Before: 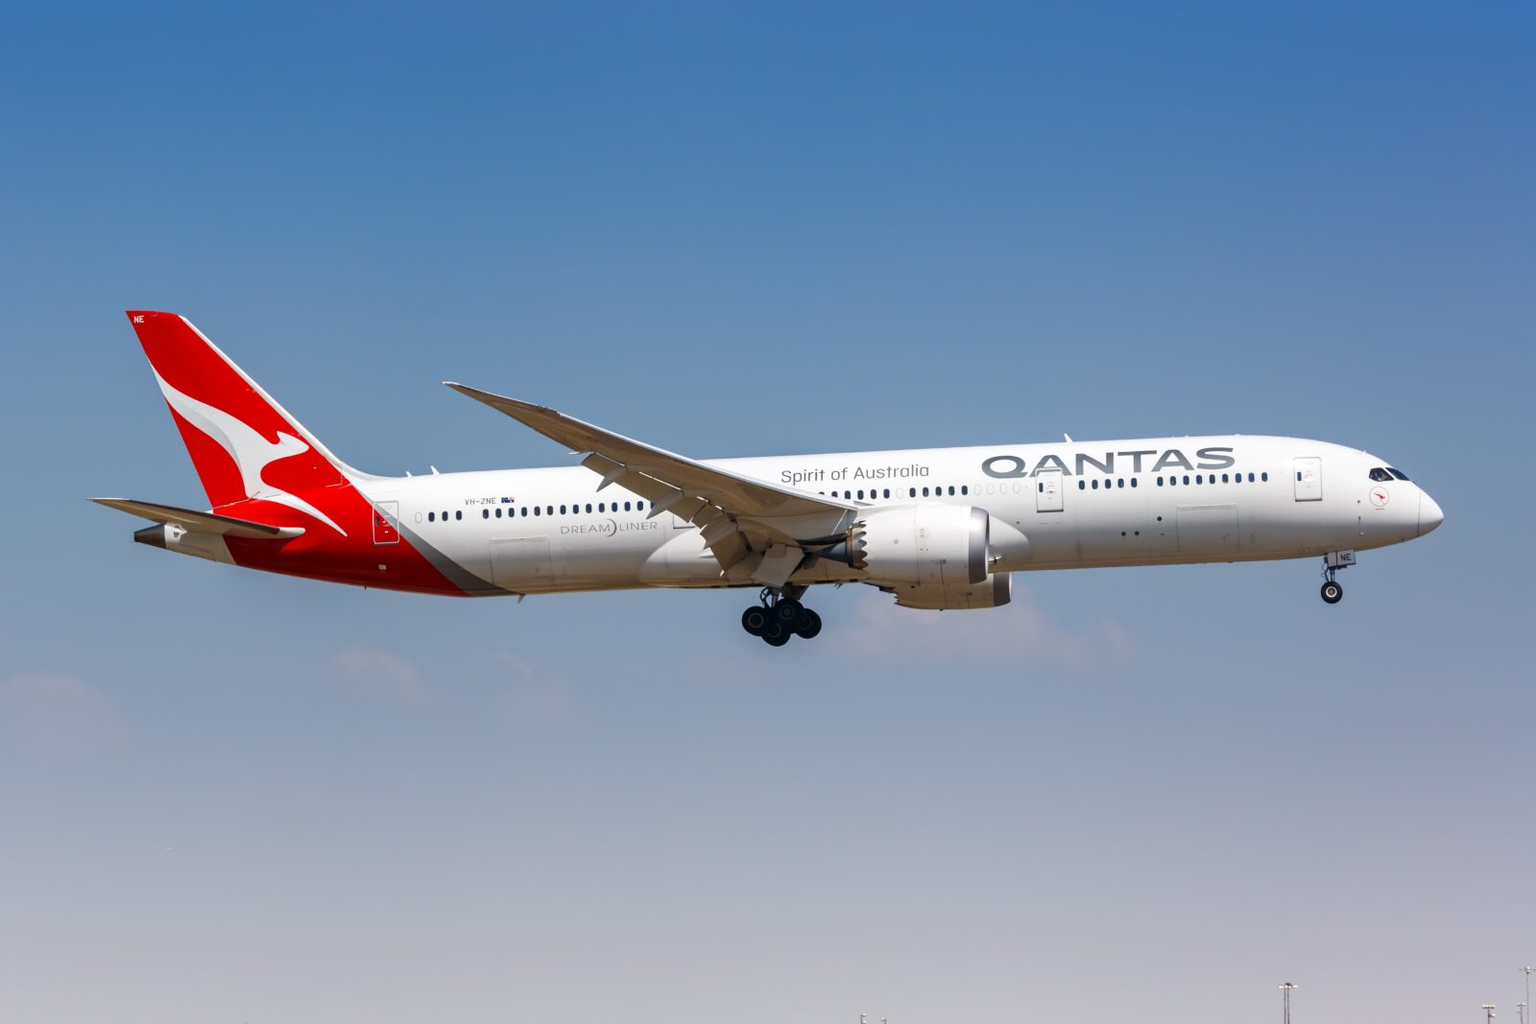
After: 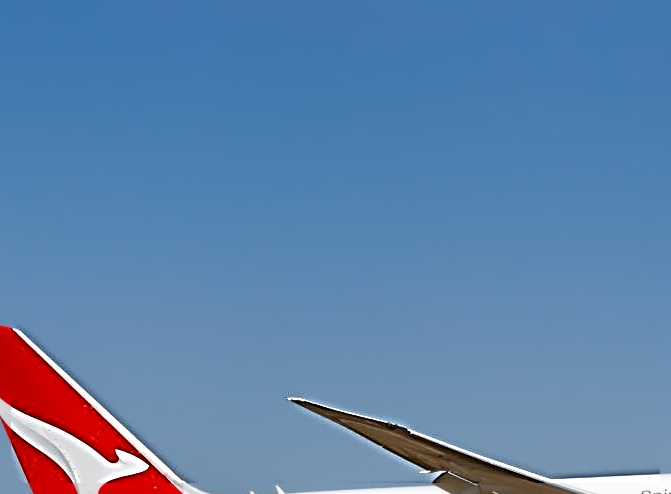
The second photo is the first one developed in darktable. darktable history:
crop and rotate: left 10.817%, top 0.062%, right 47.194%, bottom 53.626%
sharpen: radius 4.001, amount 2
